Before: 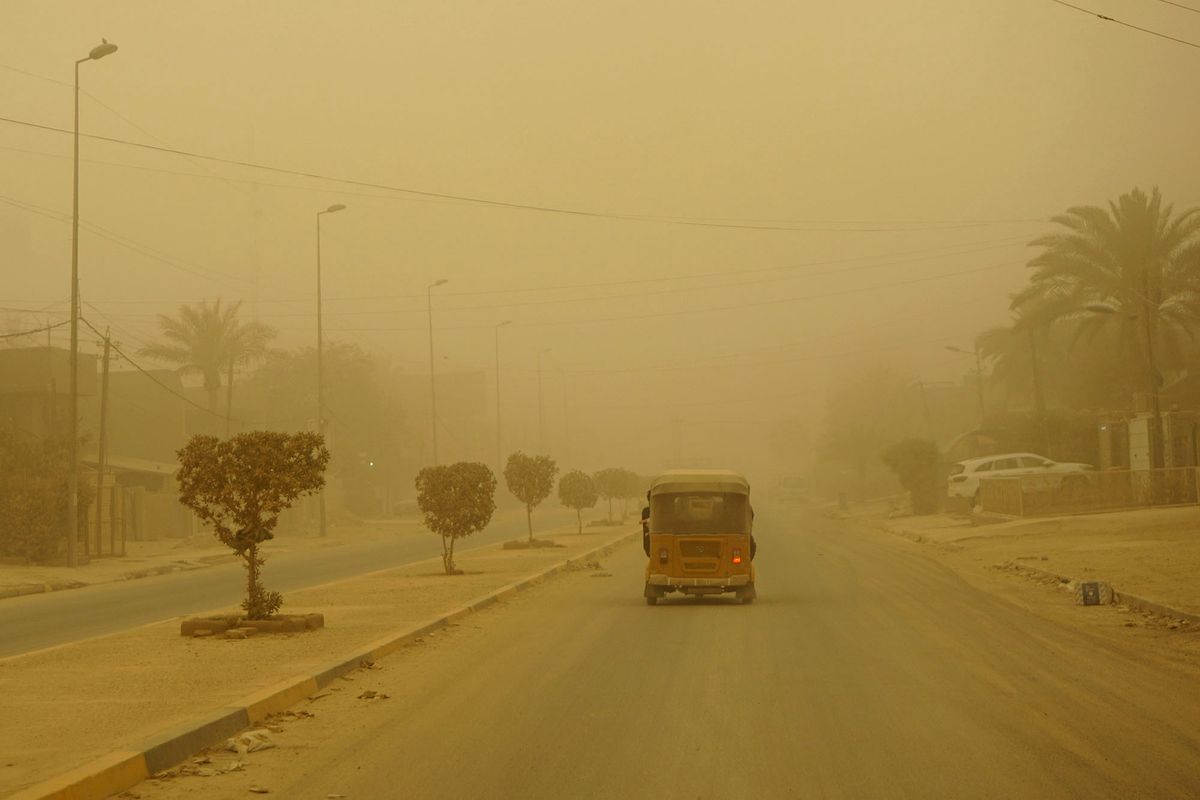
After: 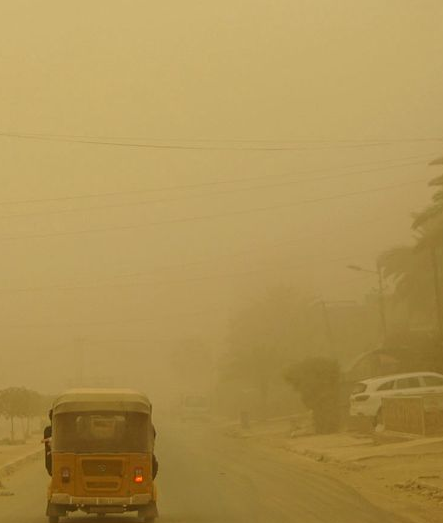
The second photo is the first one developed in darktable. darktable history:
crop and rotate: left 49.904%, top 10.14%, right 13.108%, bottom 24.454%
